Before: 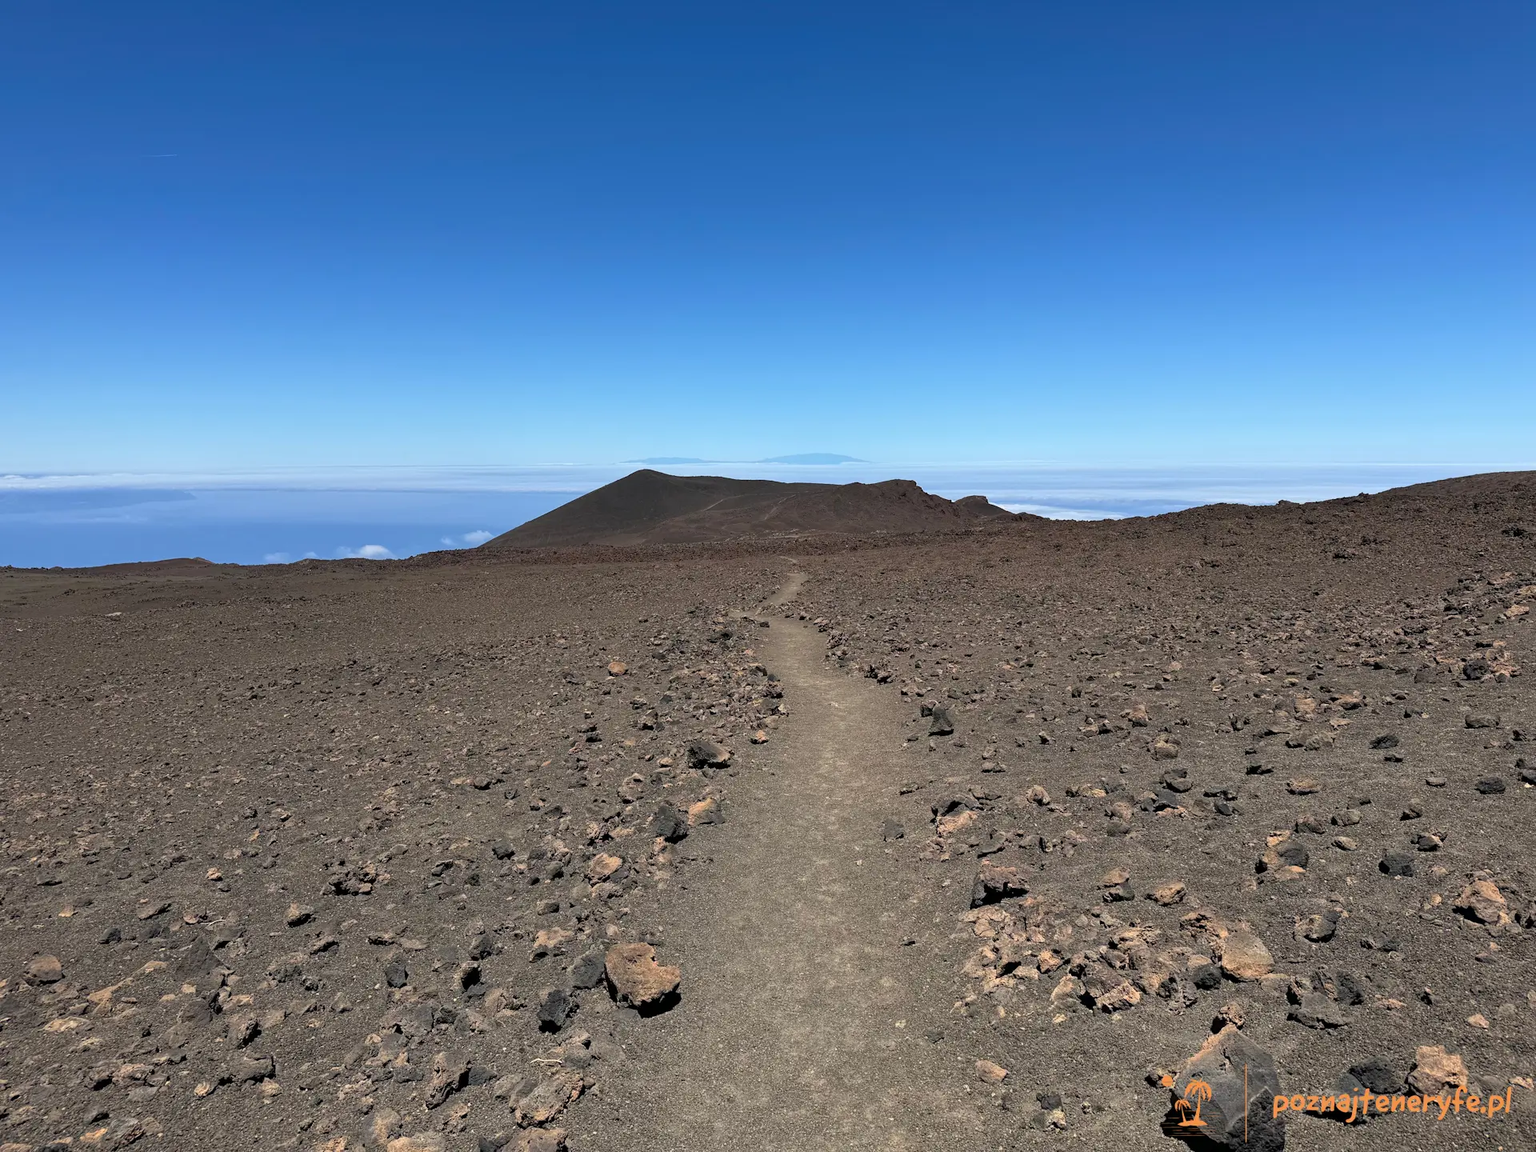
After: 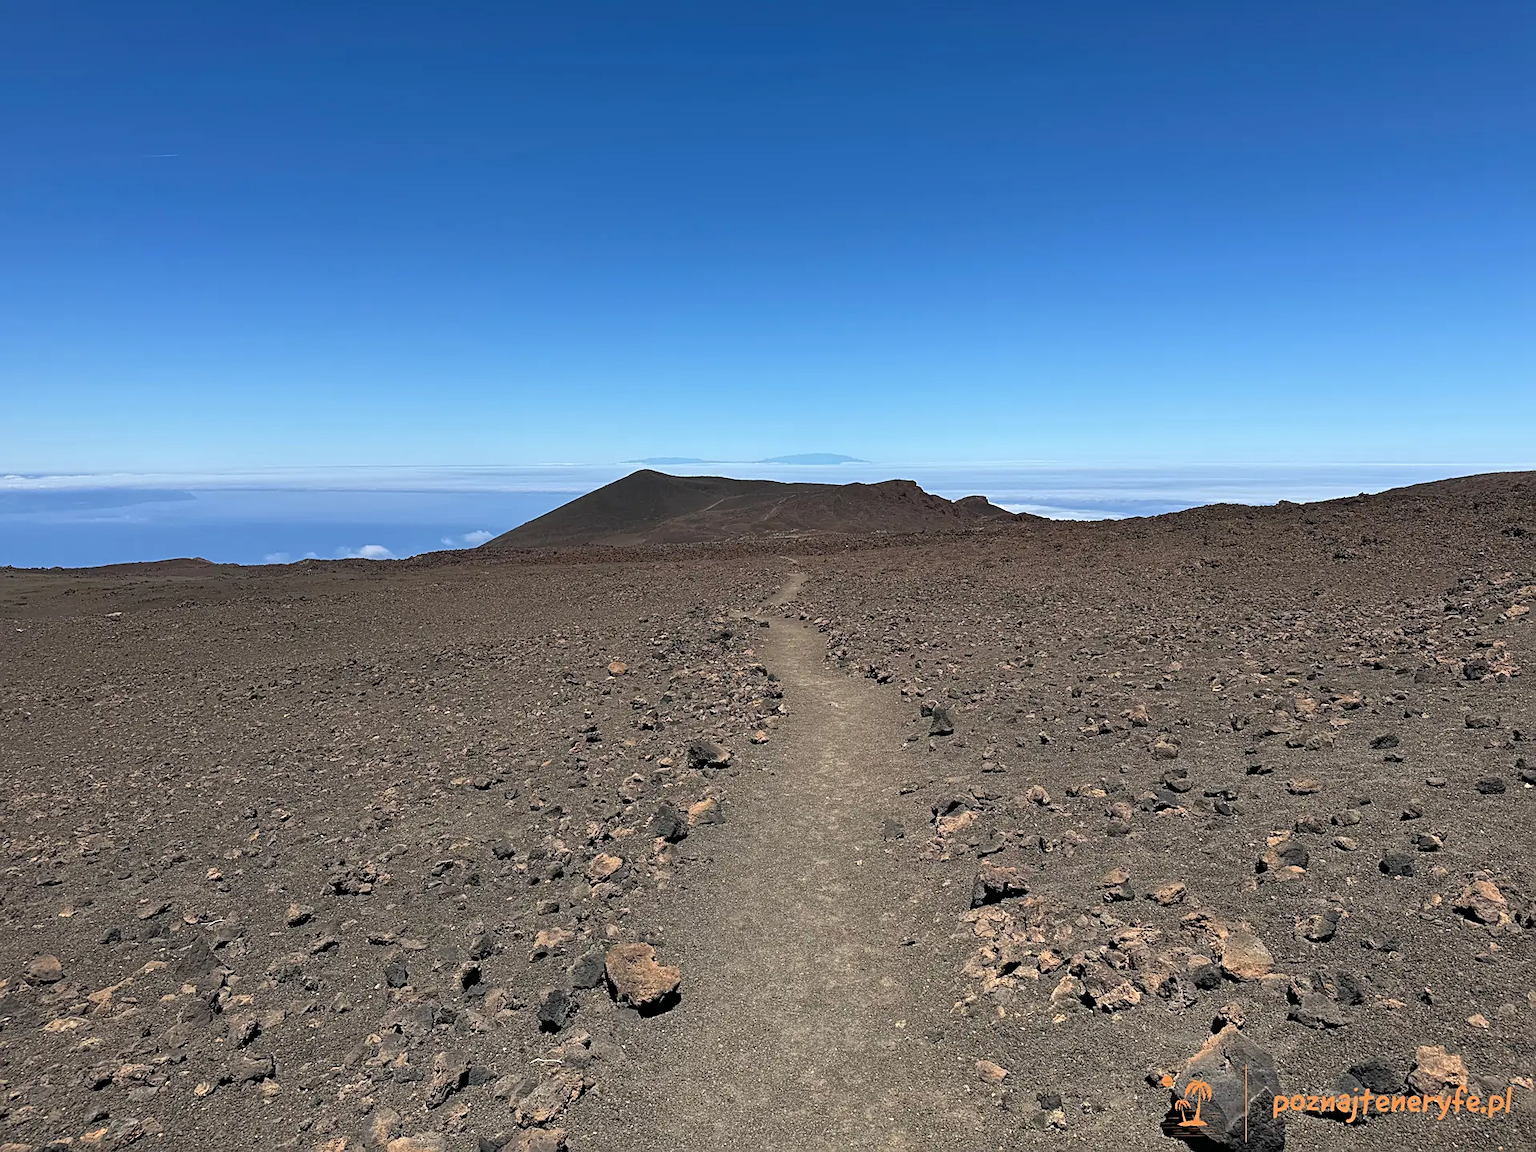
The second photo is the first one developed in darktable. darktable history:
local contrast: mode bilateral grid, contrast 10, coarseness 25, detail 115%, midtone range 0.2
sharpen: on, module defaults
